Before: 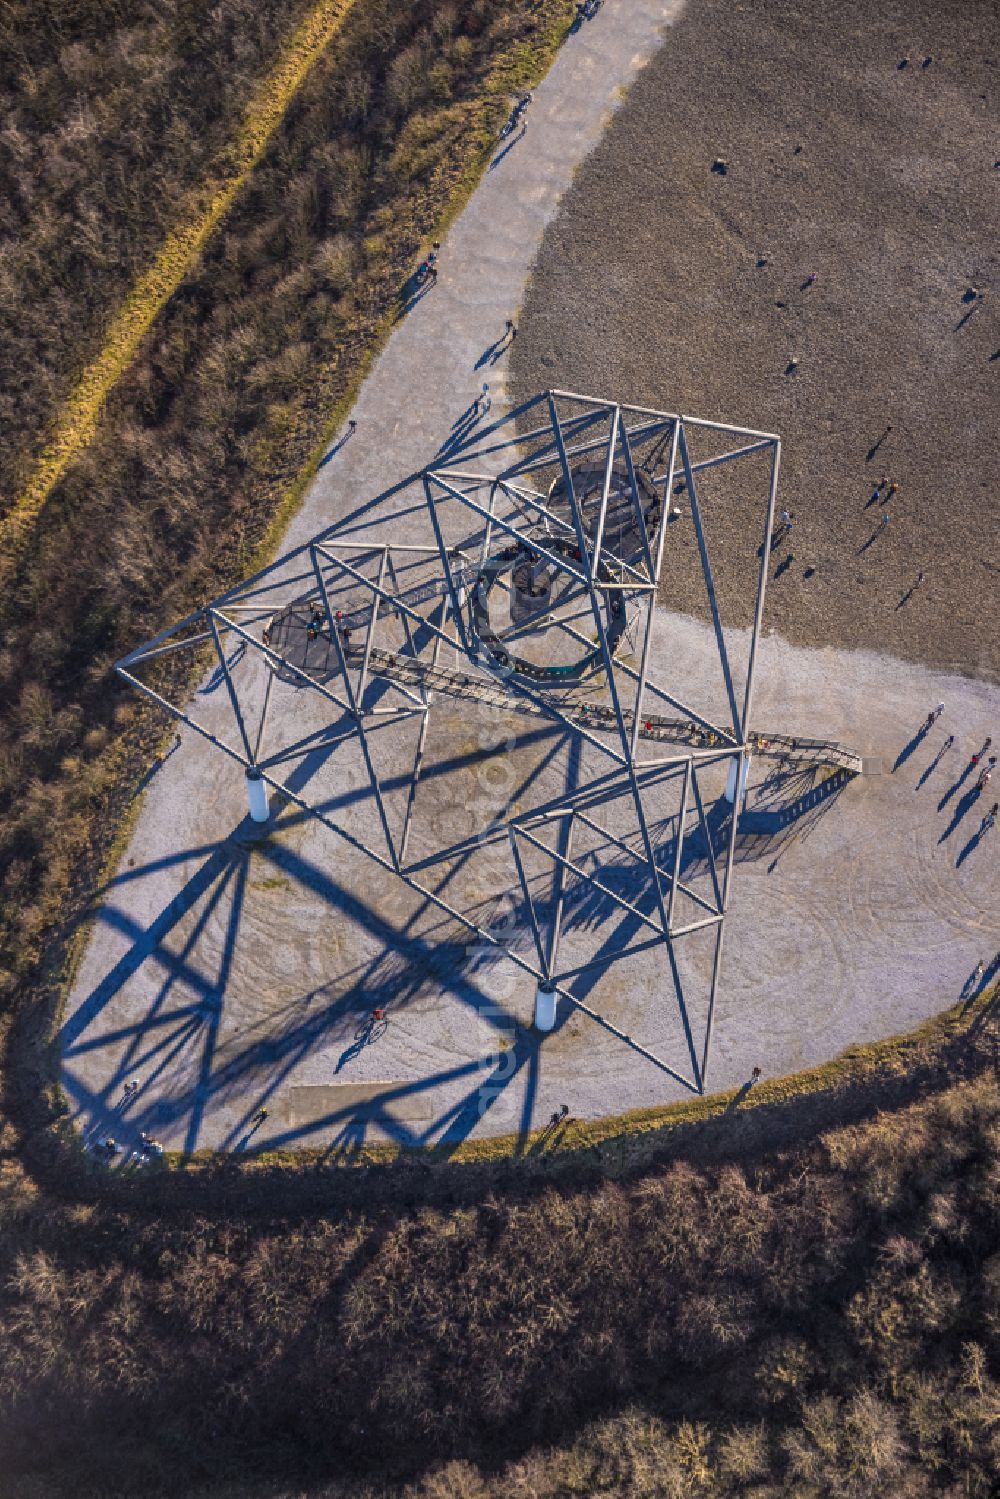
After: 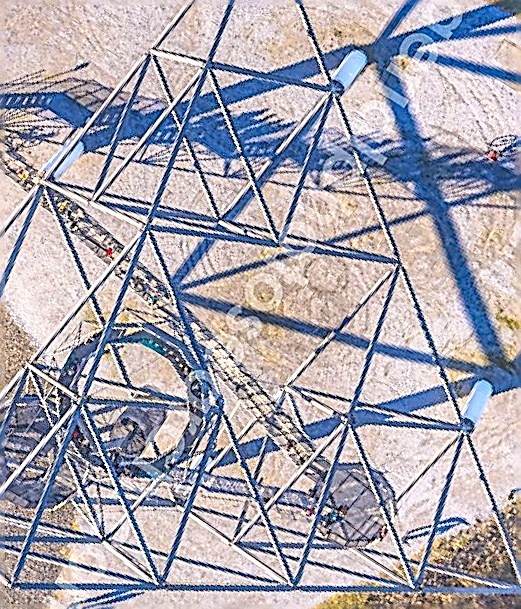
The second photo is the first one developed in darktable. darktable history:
local contrast: highlights 60%, shadows 59%, detail 160%
crop and rotate: angle 147.12°, left 9.219%, top 15.589%, right 4.493%, bottom 17.181%
sharpen: amount 1.873
contrast brightness saturation: contrast 0.136, brightness 0.211
color balance rgb: perceptual saturation grading › global saturation 24.953%, contrast -29.884%
exposure: black level correction -0.005, exposure 1 EV, compensate highlight preservation false
